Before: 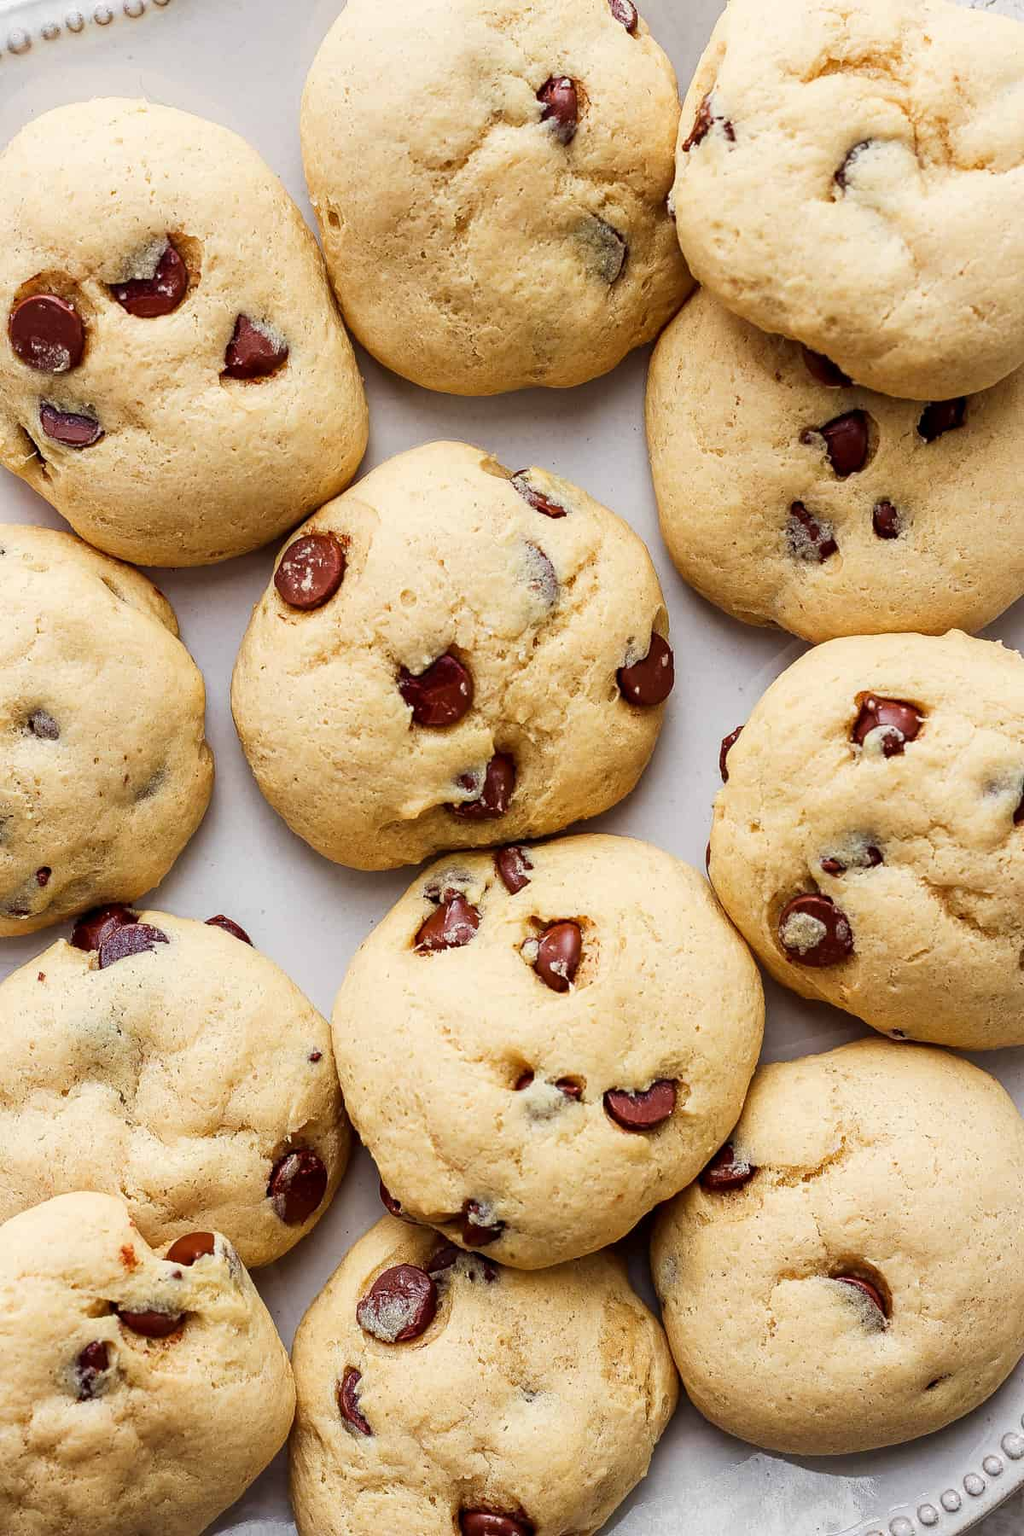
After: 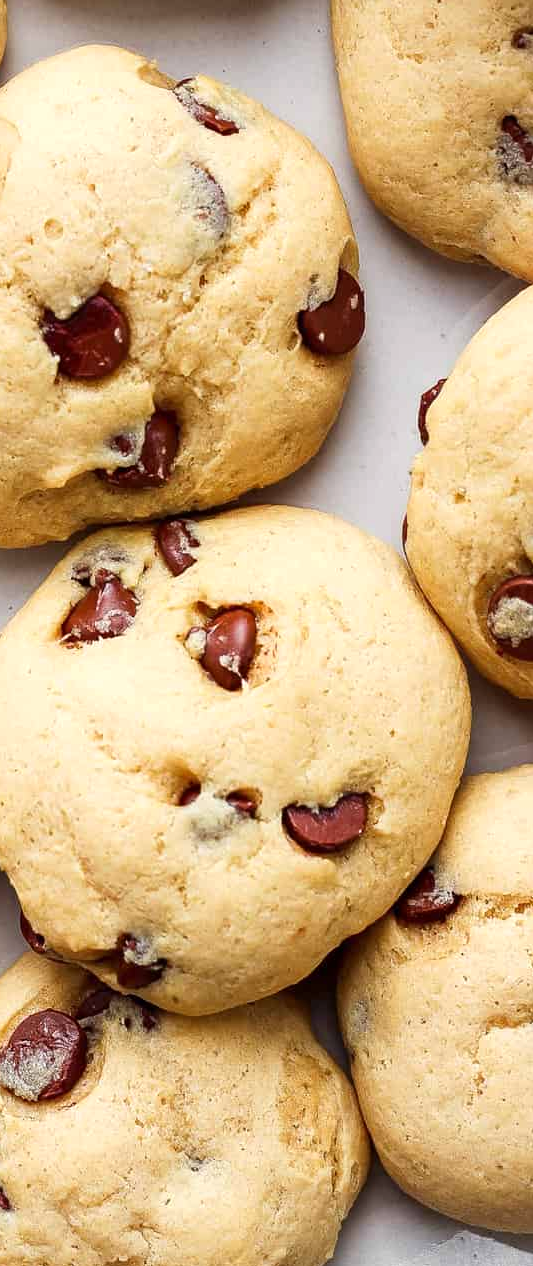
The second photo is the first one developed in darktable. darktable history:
crop: left 35.432%, top 26.233%, right 20.145%, bottom 3.432%
exposure: exposure 0.197 EV, compensate highlight preservation false
